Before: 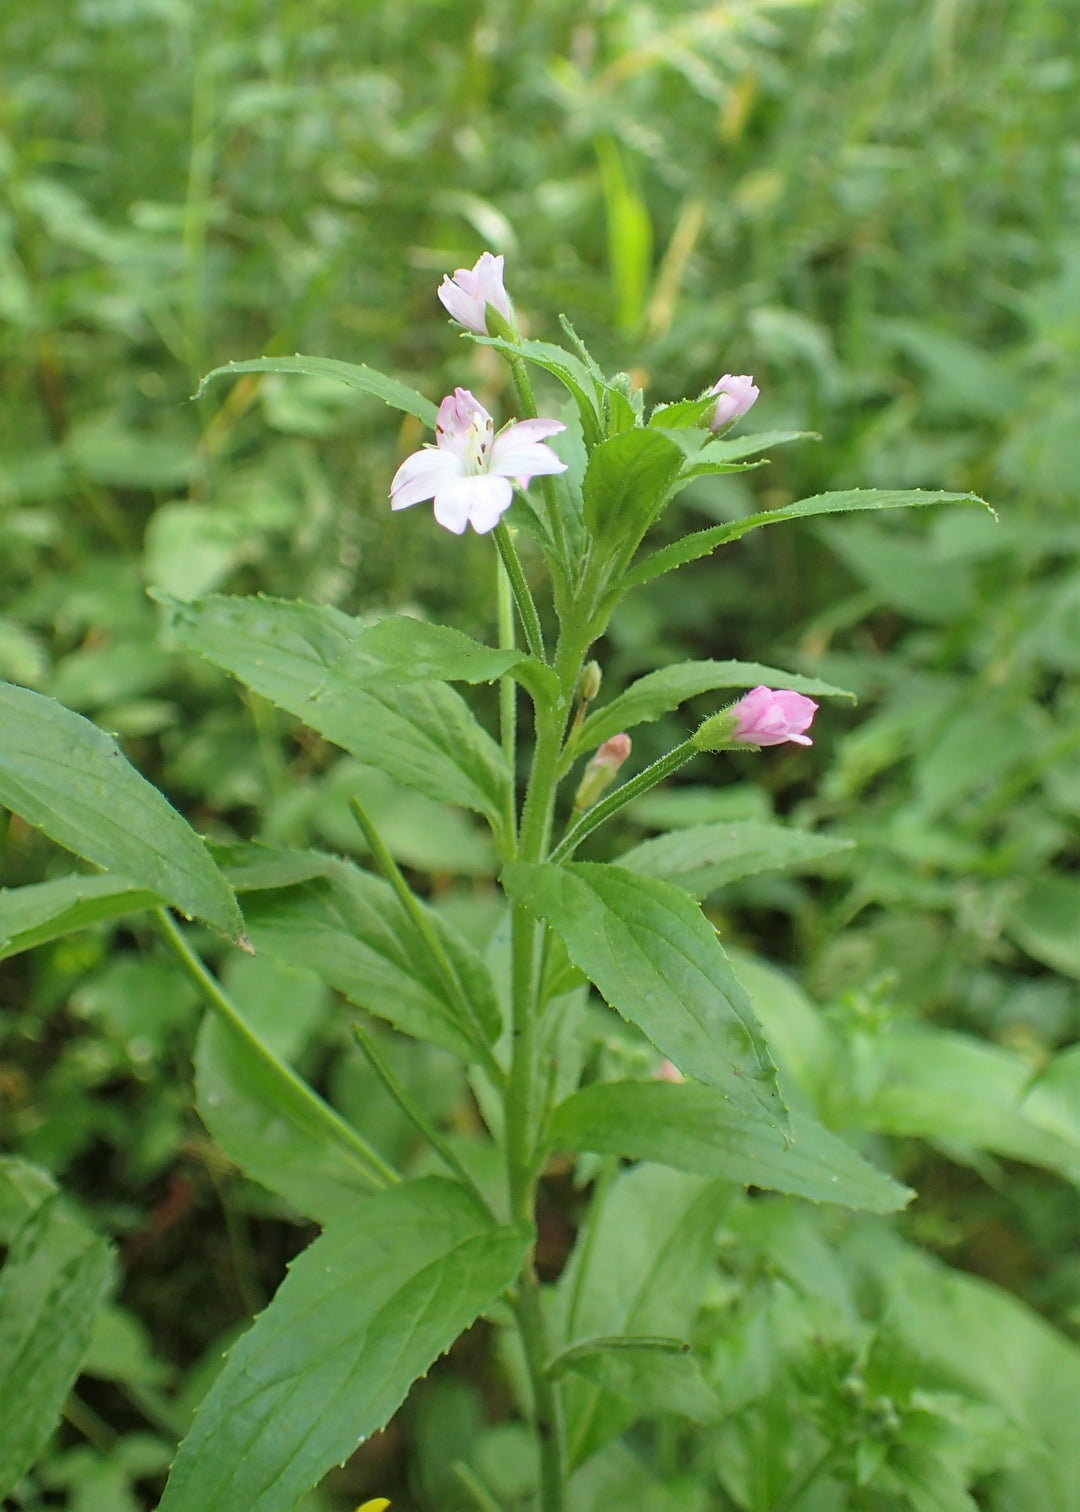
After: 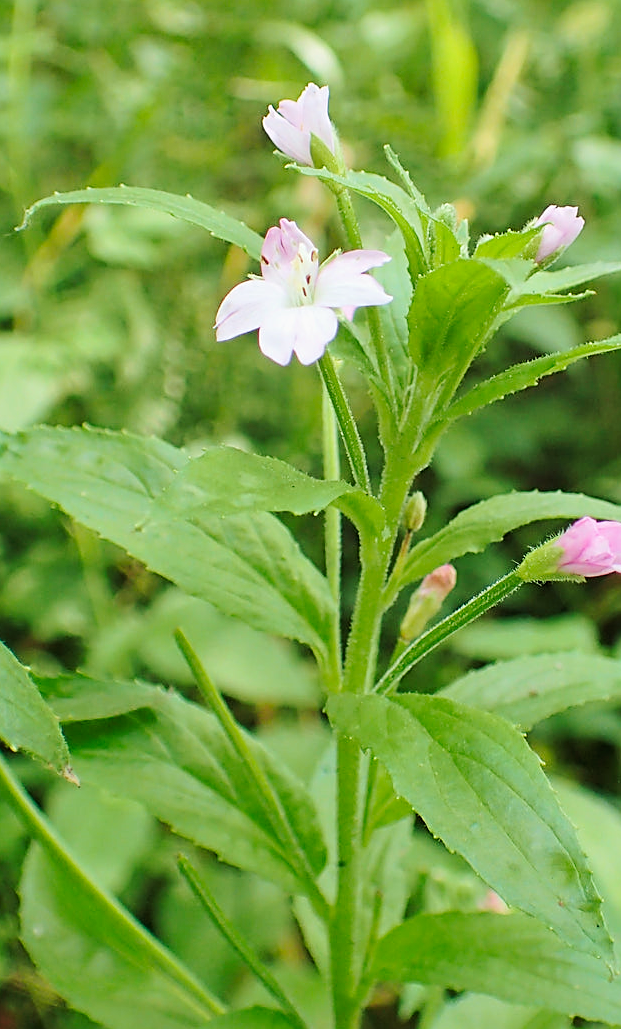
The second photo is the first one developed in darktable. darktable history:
sharpen: amount 0.49
crop: left 16.219%, top 11.187%, right 26.193%, bottom 20.742%
velvia: on, module defaults
tone curve: curves: ch0 [(0, 0) (0.071, 0.047) (0.266, 0.26) (0.483, 0.554) (0.753, 0.811) (1, 0.983)]; ch1 [(0, 0) (0.346, 0.307) (0.408, 0.369) (0.463, 0.443) (0.482, 0.493) (0.502, 0.5) (0.517, 0.502) (0.55, 0.548) (0.597, 0.624) (0.651, 0.698) (1, 1)]; ch2 [(0, 0) (0.346, 0.34) (0.434, 0.46) (0.485, 0.494) (0.5, 0.494) (0.517, 0.506) (0.535, 0.529) (0.583, 0.611) (0.625, 0.666) (1, 1)], preserve colors none
